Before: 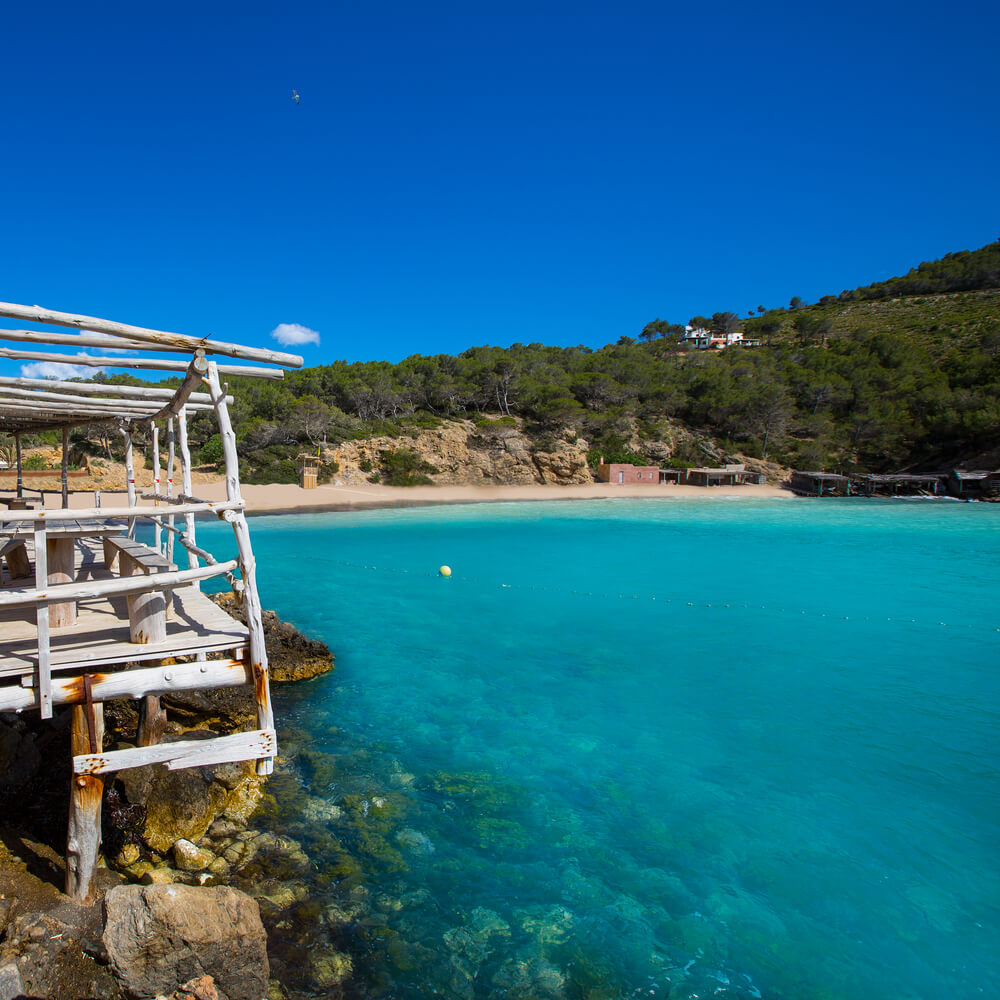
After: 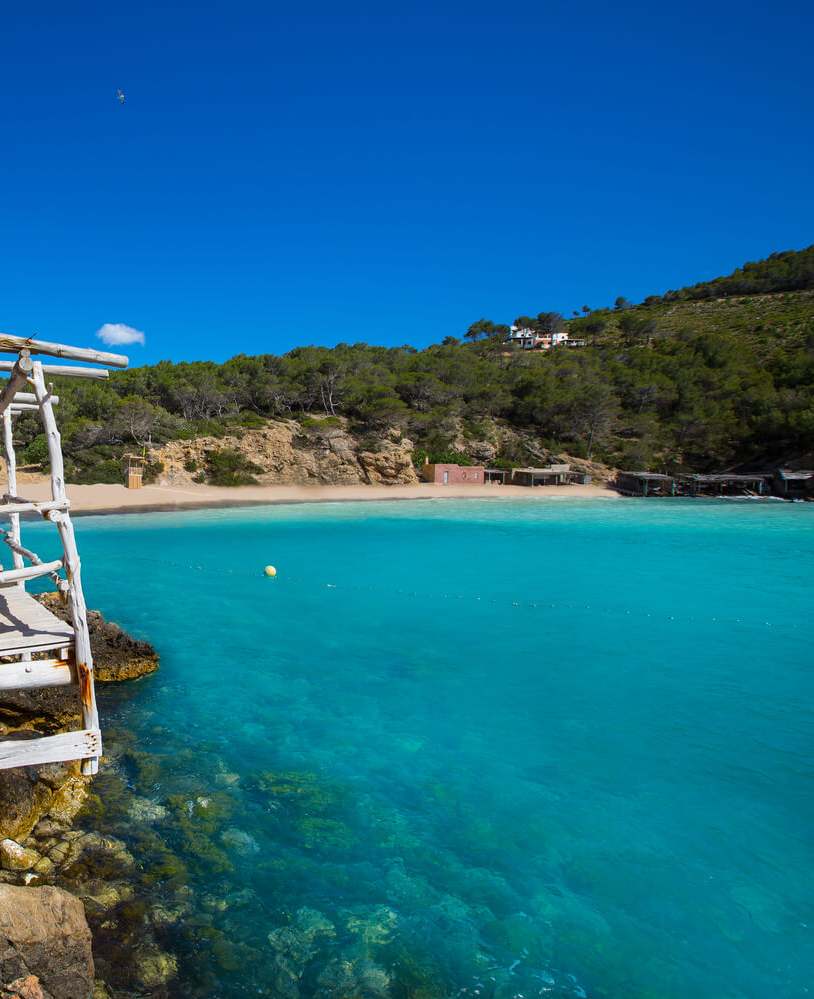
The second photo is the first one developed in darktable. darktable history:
crop: left 17.534%, bottom 0.035%
